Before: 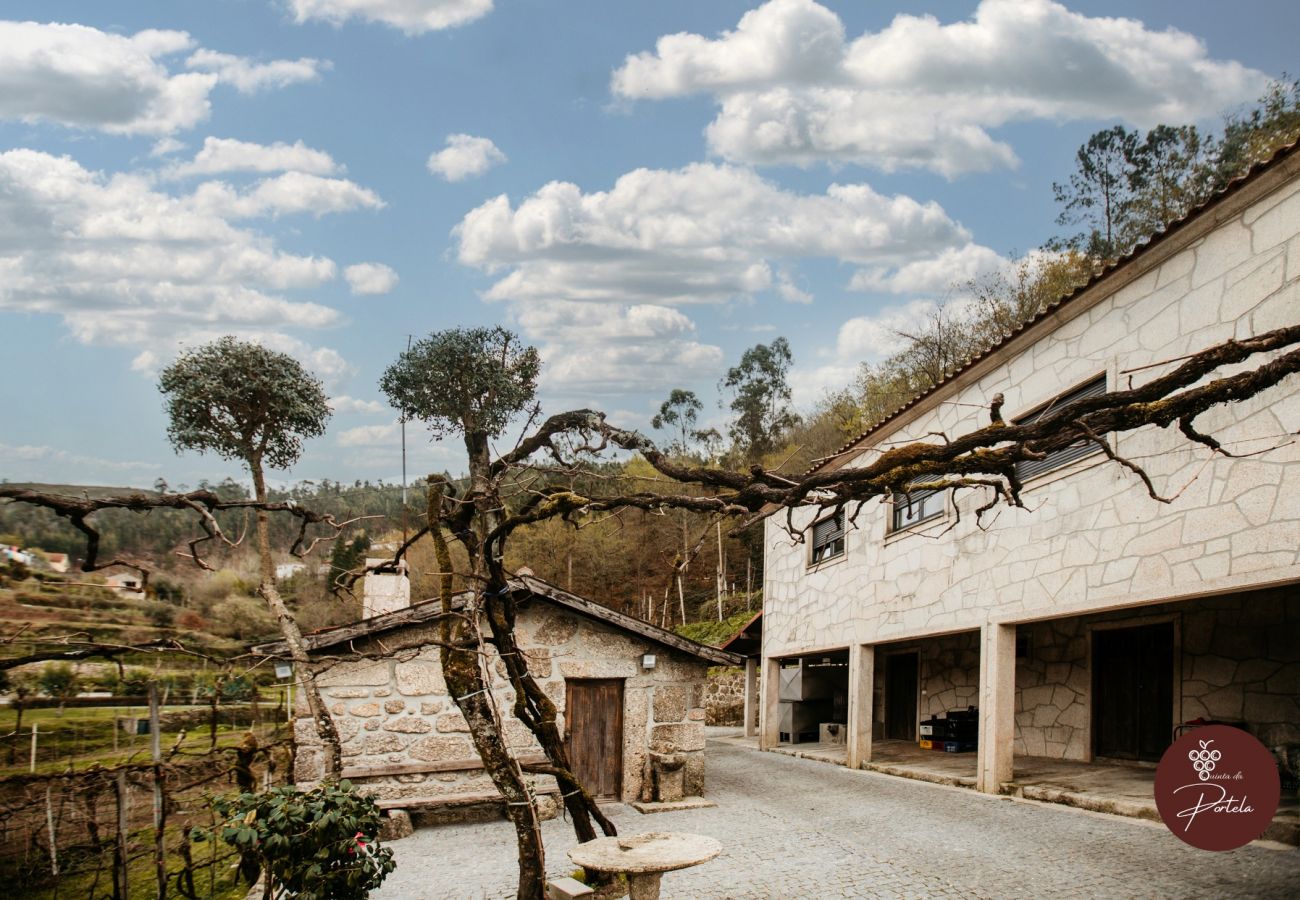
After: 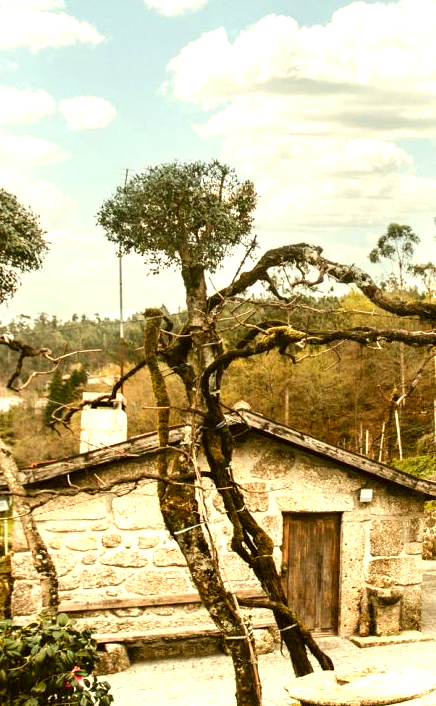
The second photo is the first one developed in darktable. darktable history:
crop and rotate: left 21.77%, top 18.528%, right 44.676%, bottom 2.997%
color correction: highlights a* -1.43, highlights b* 10.12, shadows a* 0.395, shadows b* 19.35
exposure: black level correction 0, exposure 1.1 EV, compensate exposure bias true, compensate highlight preservation false
white balance: red 1.045, blue 0.932
